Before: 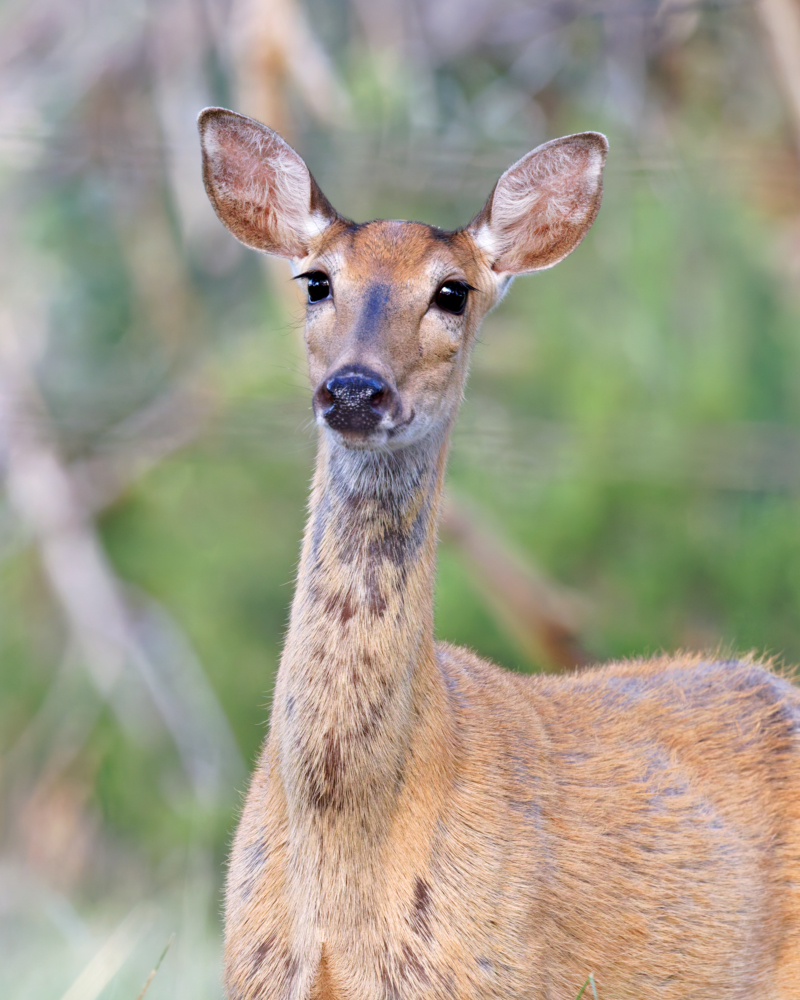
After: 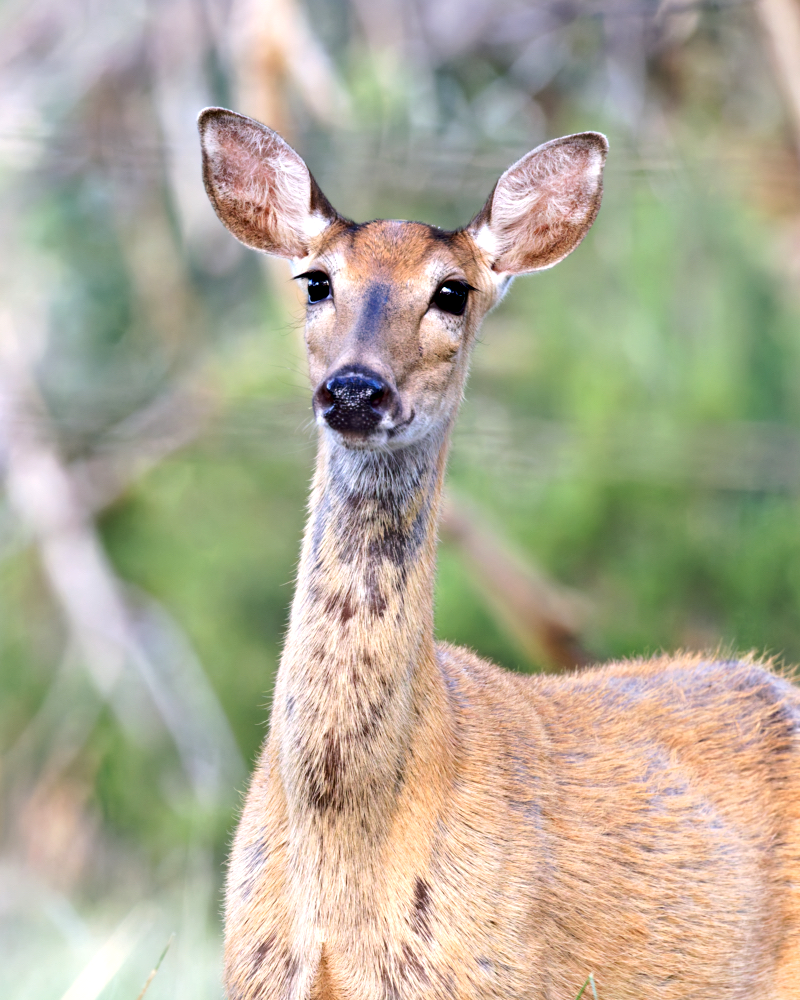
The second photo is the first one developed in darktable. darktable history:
tone equalizer: -8 EV -0.75 EV, -7 EV -0.7 EV, -6 EV -0.6 EV, -5 EV -0.4 EV, -3 EV 0.4 EV, -2 EV 0.6 EV, -1 EV 0.7 EV, +0 EV 0.75 EV, edges refinement/feathering 500, mask exposure compensation -1.57 EV, preserve details no
exposure: black level correction 0.009, exposure -0.159 EV, compensate highlight preservation false
